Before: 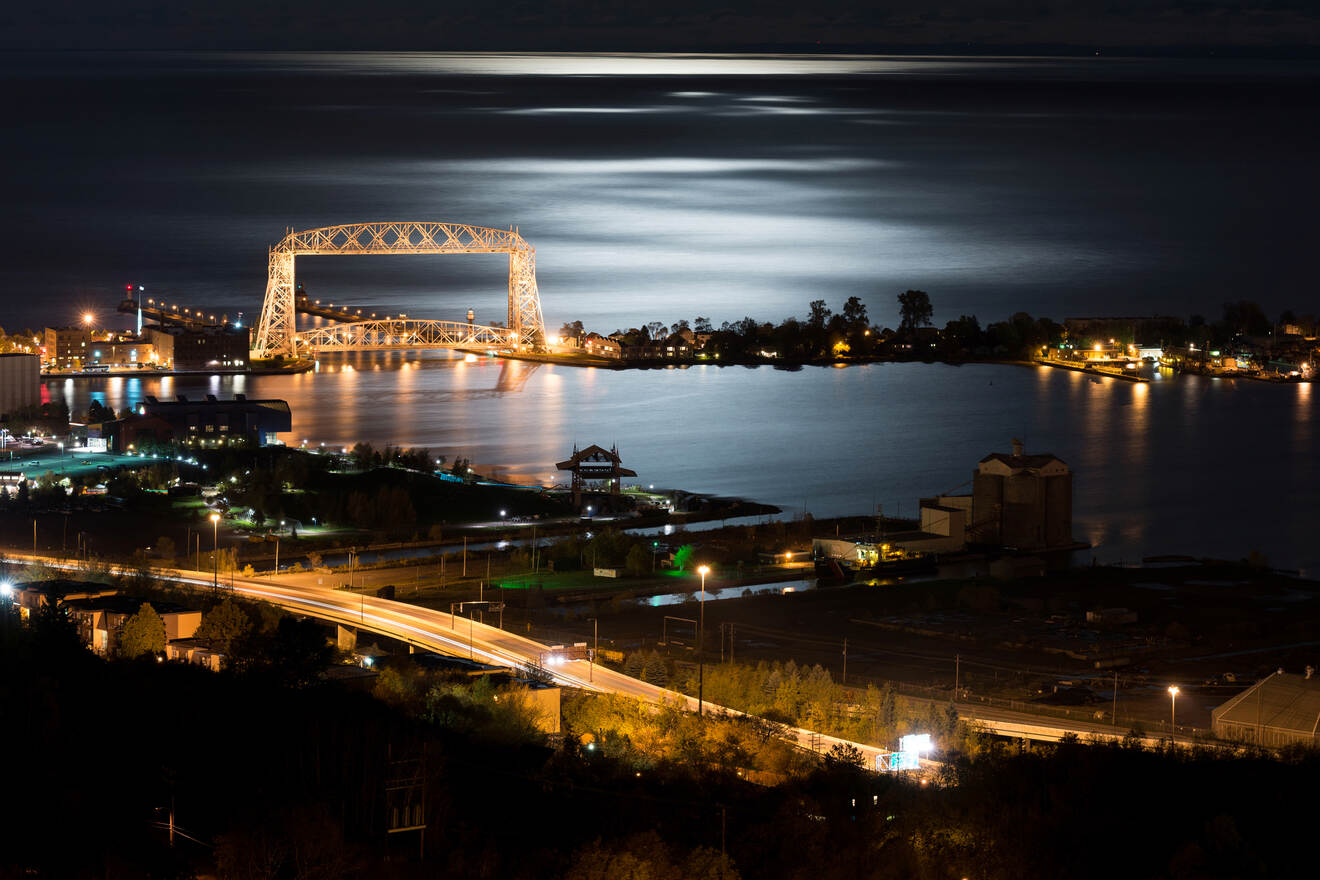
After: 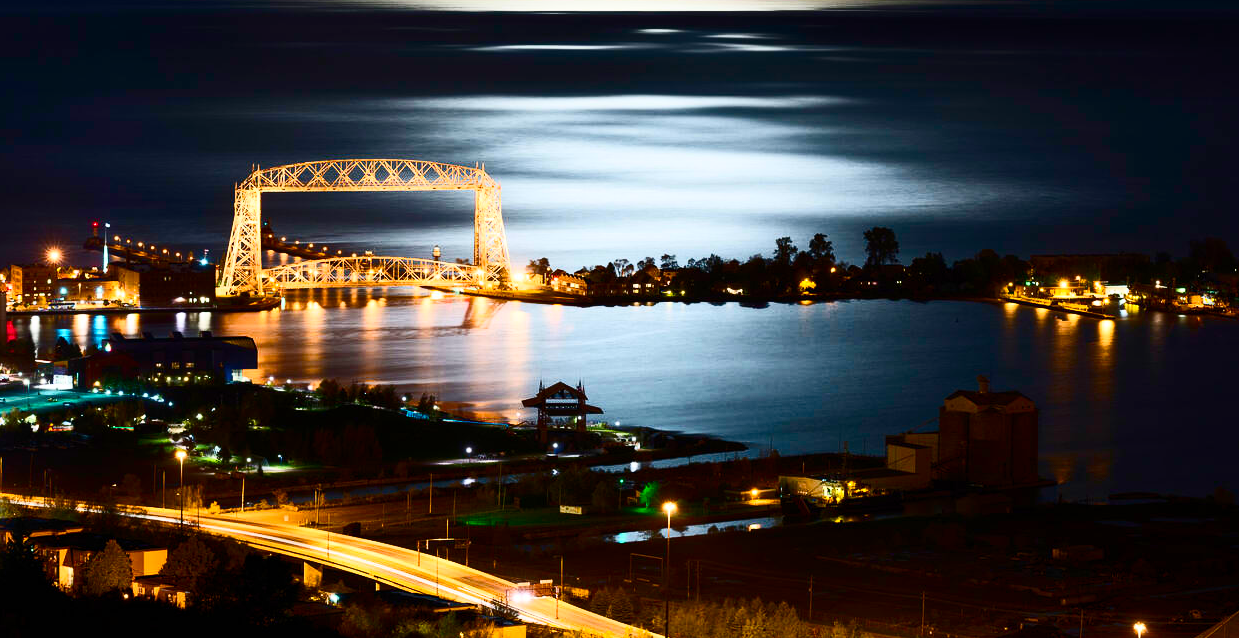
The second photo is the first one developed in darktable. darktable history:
crop: left 2.623%, top 7.238%, right 3.358%, bottom 20.226%
color balance rgb: perceptual saturation grading › global saturation 19.479%, perceptual saturation grading › highlights -25.834%, perceptual saturation grading › shadows 50.186%, global vibrance 20%
contrast brightness saturation: contrast 0.411, brightness 0.105, saturation 0.207
